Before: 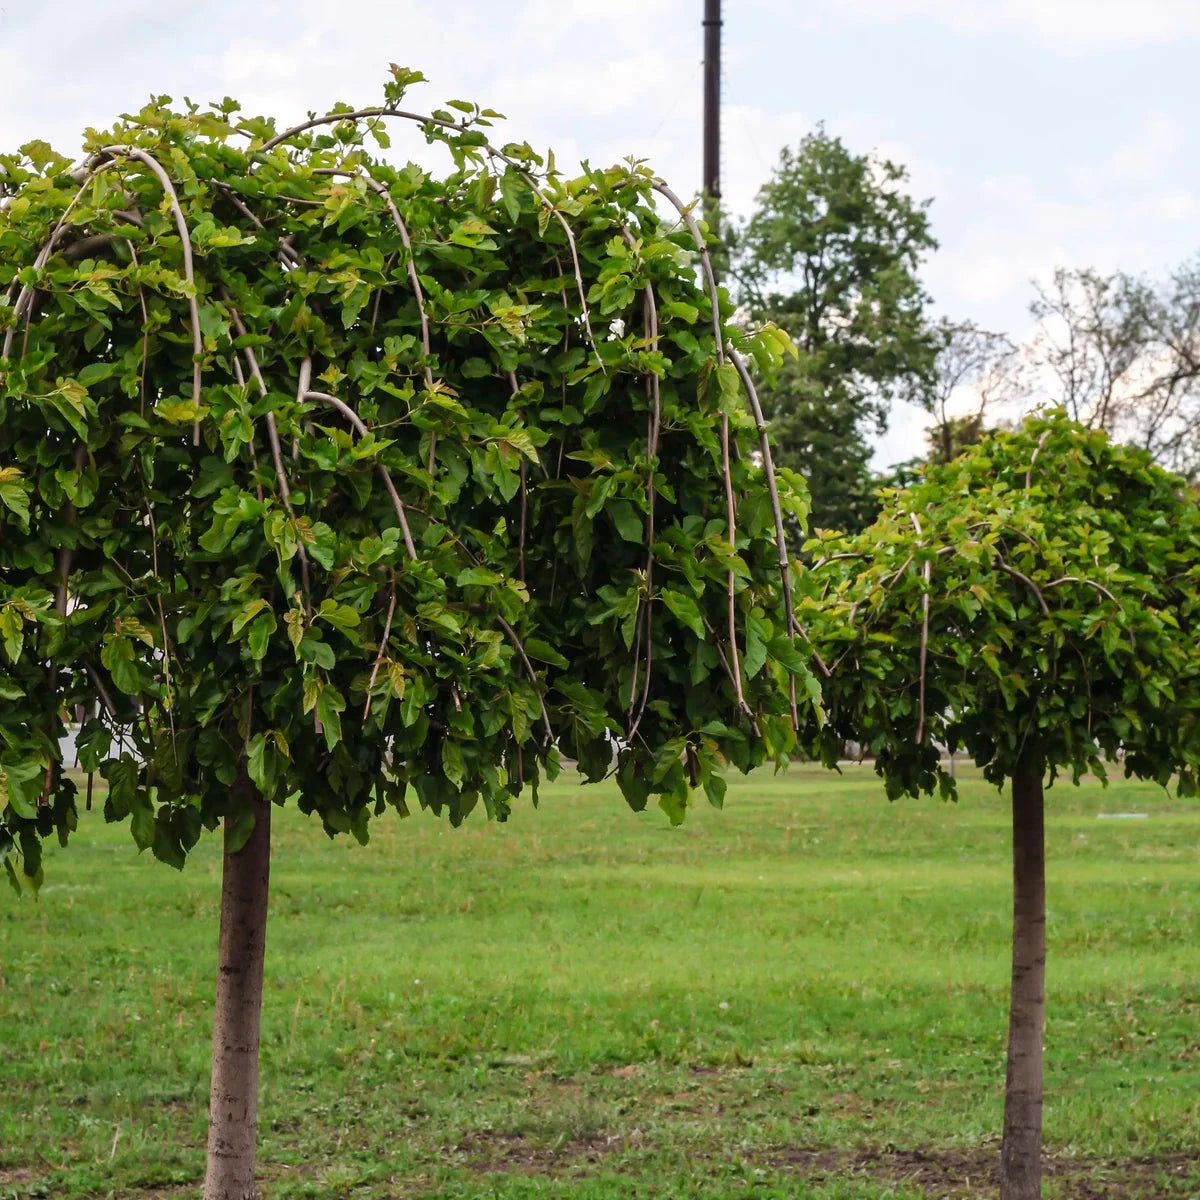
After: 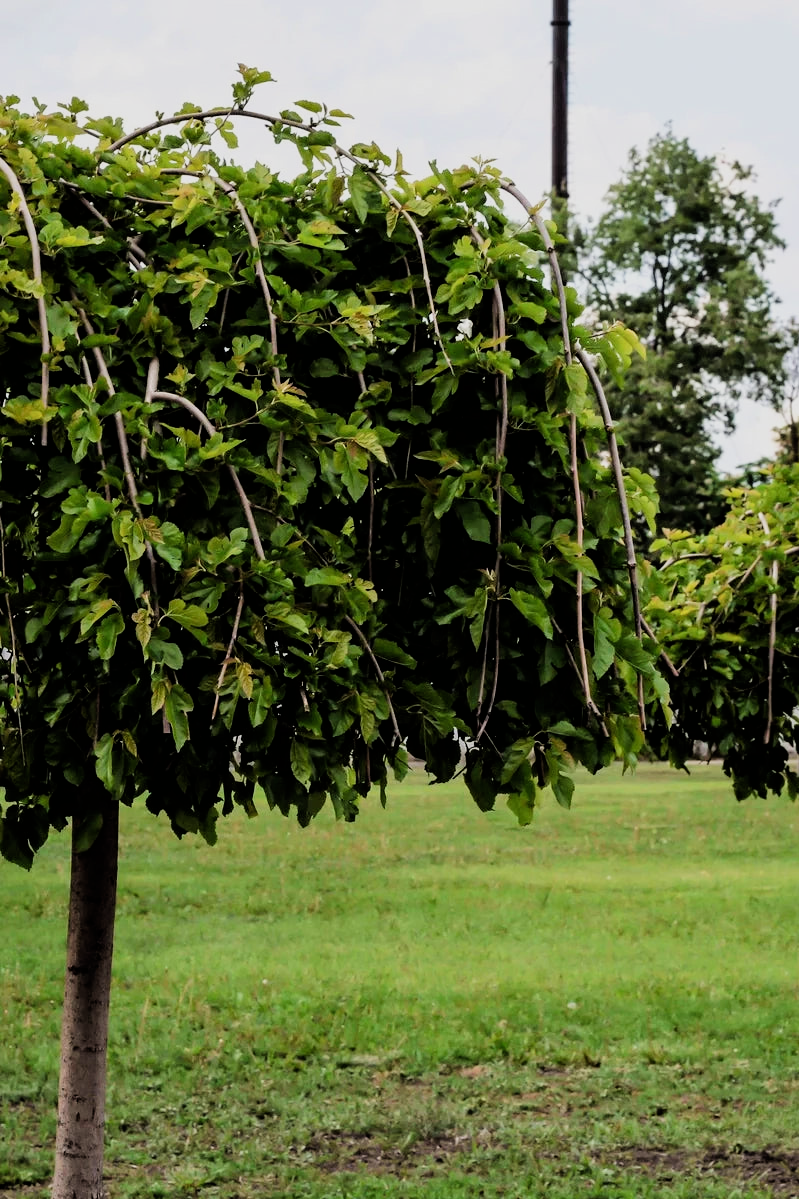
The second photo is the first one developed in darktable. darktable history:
filmic rgb: black relative exposure -5 EV, hardness 2.88, contrast 1.3, highlights saturation mix -30%
crop and rotate: left 12.673%, right 20.66%
